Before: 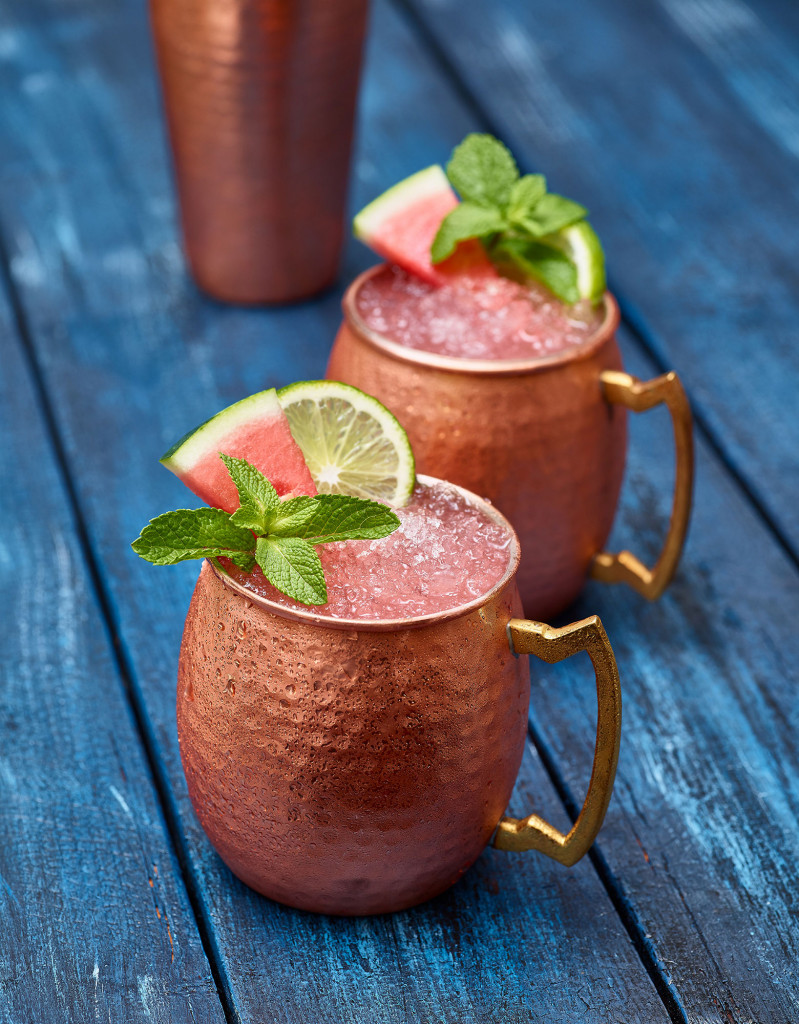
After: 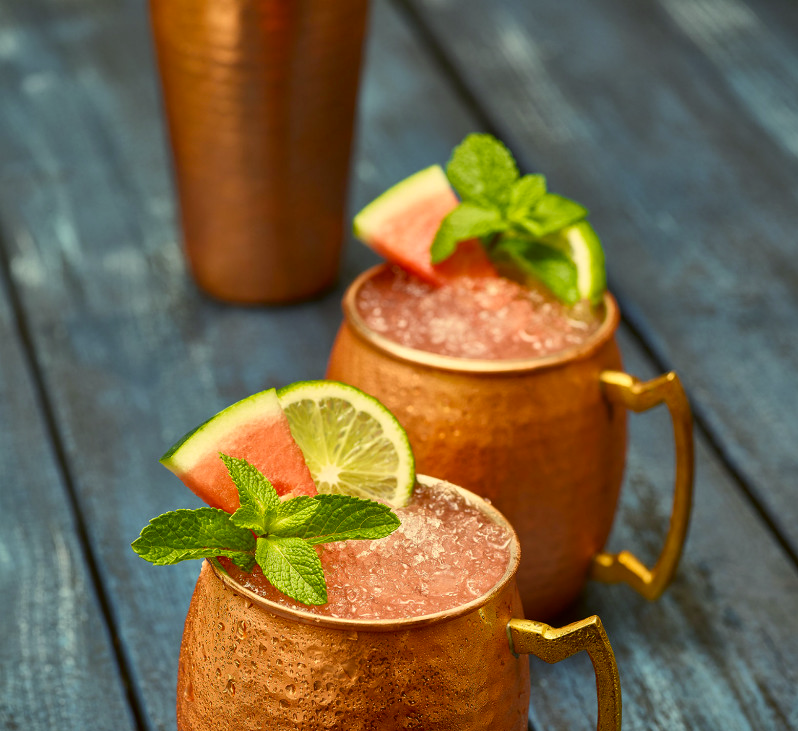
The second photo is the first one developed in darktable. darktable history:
color correction: highlights a* 0.162, highlights b* 29.53, shadows a* -0.162, shadows b* 21.09
crop: bottom 28.576%
